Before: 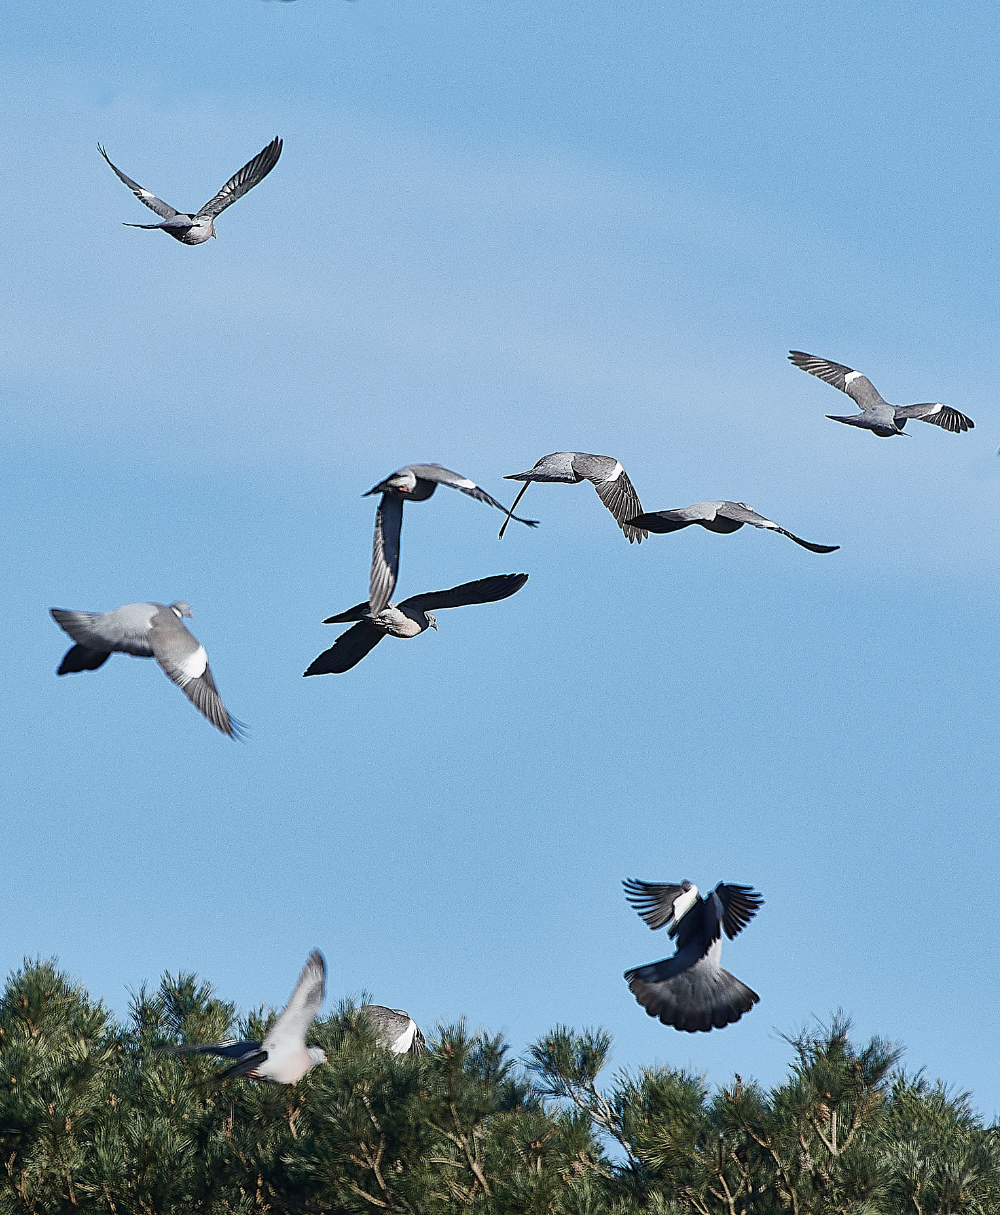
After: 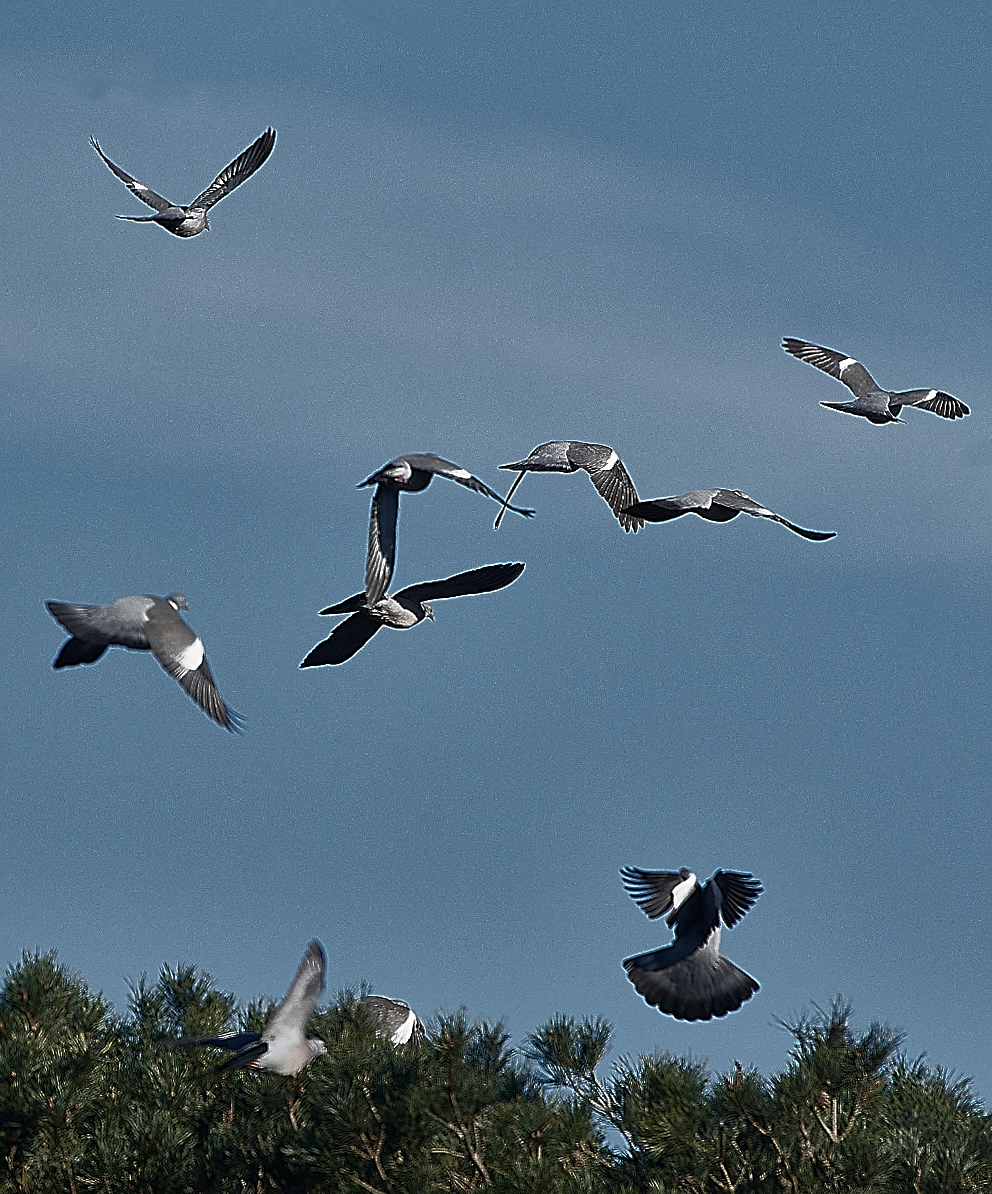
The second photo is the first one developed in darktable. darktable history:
sharpen: on, module defaults
base curve: curves: ch0 [(0, 0) (0.564, 0.291) (0.802, 0.731) (1, 1)]
rotate and perspective: rotation -0.45°, automatic cropping original format, crop left 0.008, crop right 0.992, crop top 0.012, crop bottom 0.988
